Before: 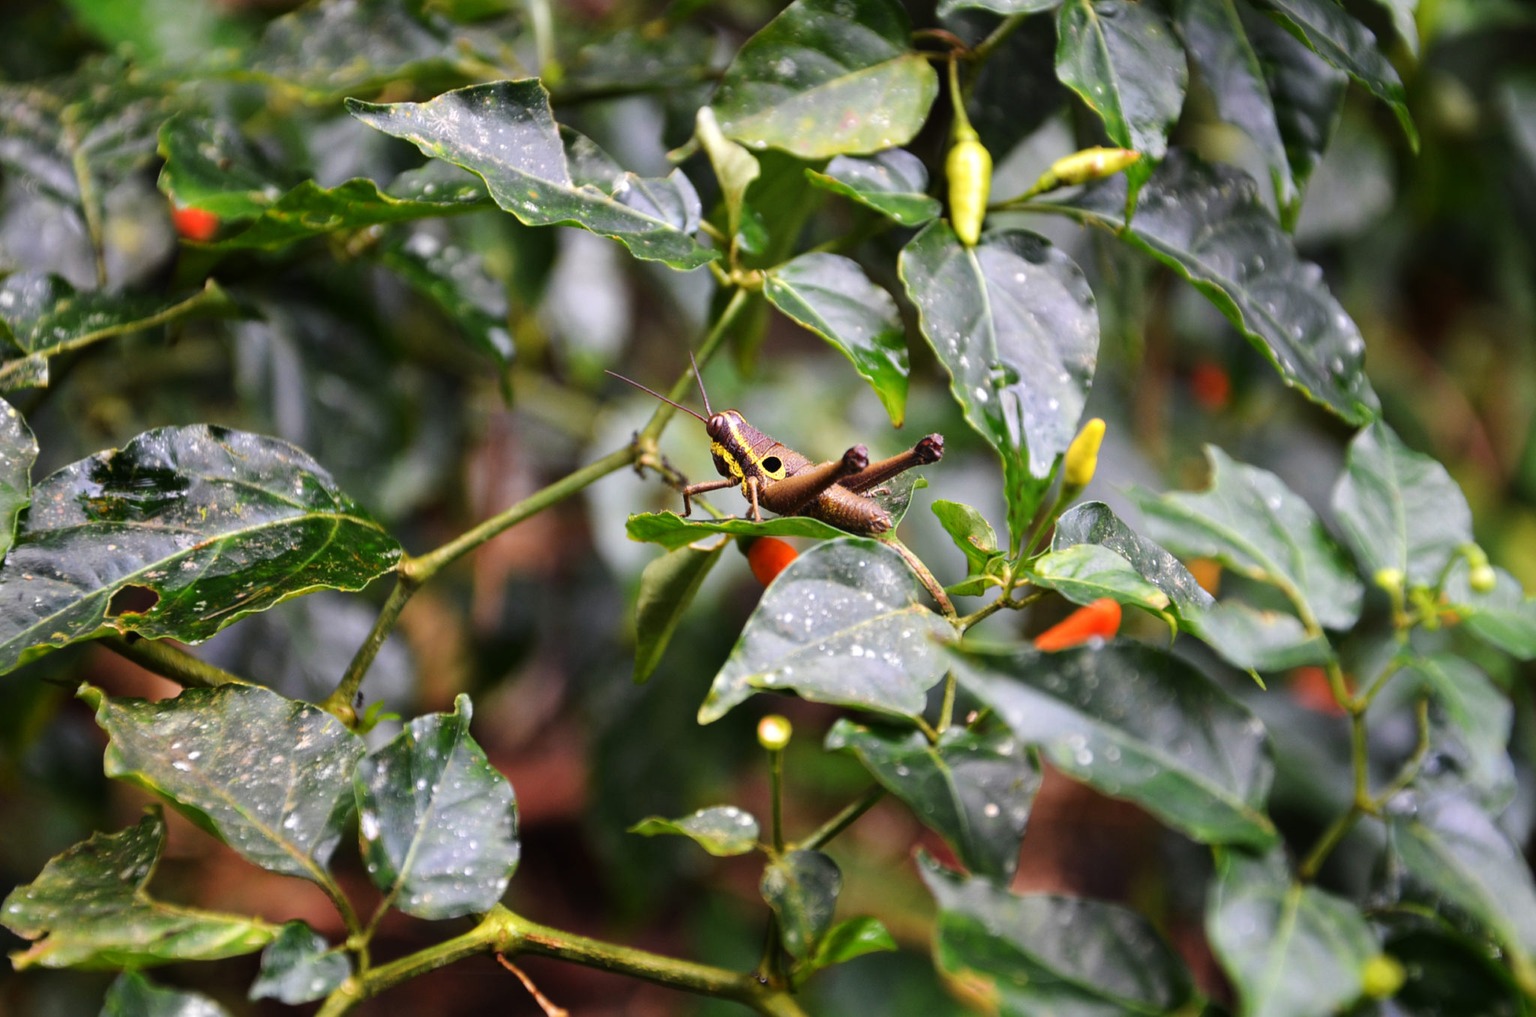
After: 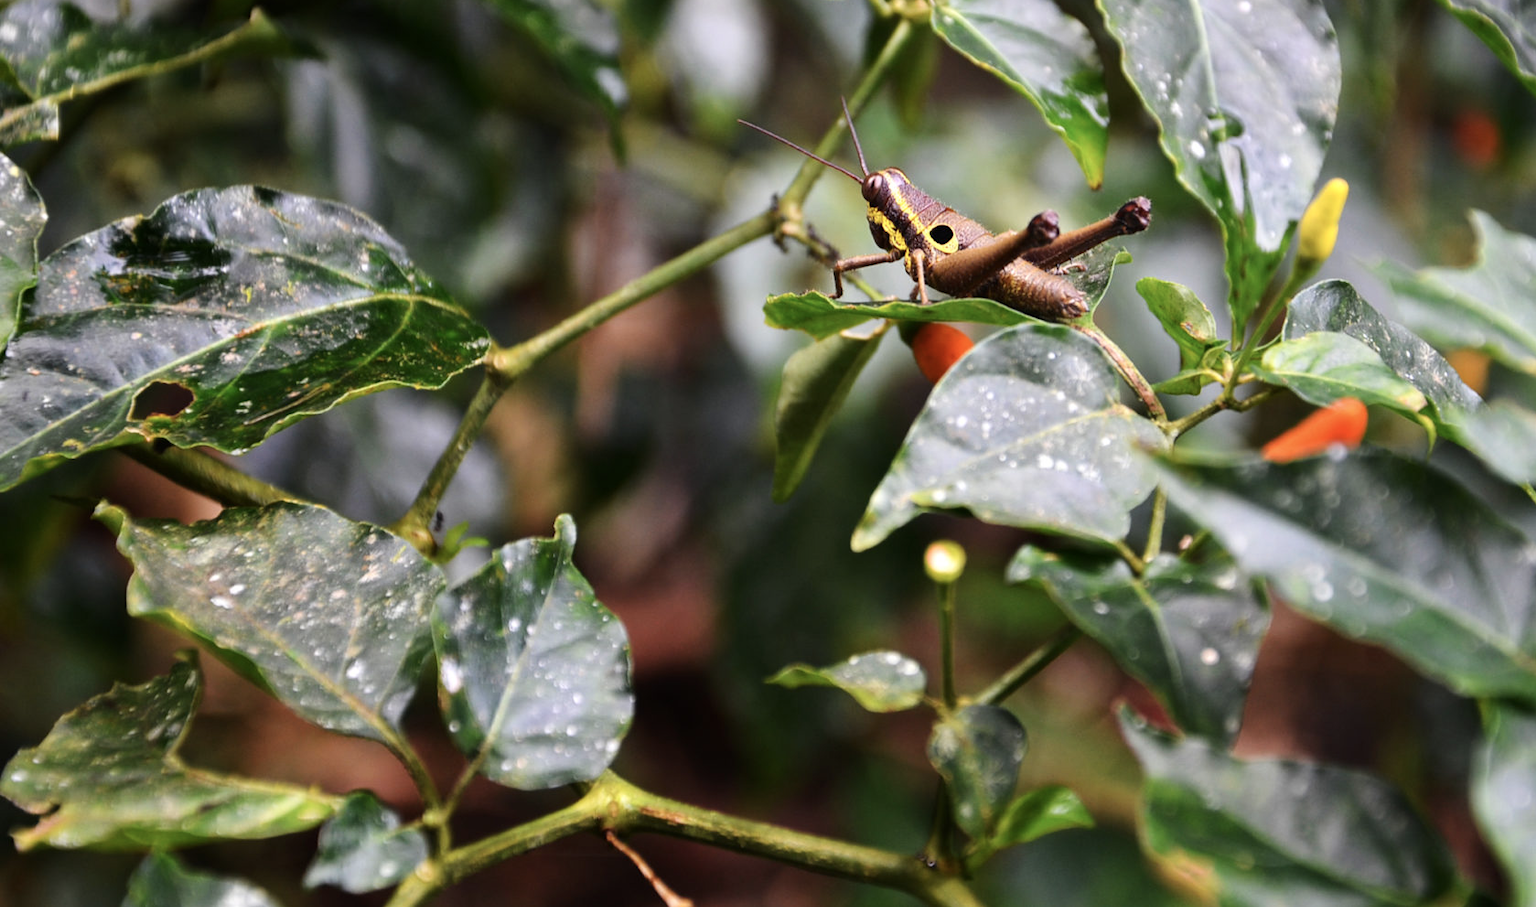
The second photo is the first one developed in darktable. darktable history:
crop: top 26.824%, right 17.971%
contrast brightness saturation: contrast 0.105, saturation -0.164
